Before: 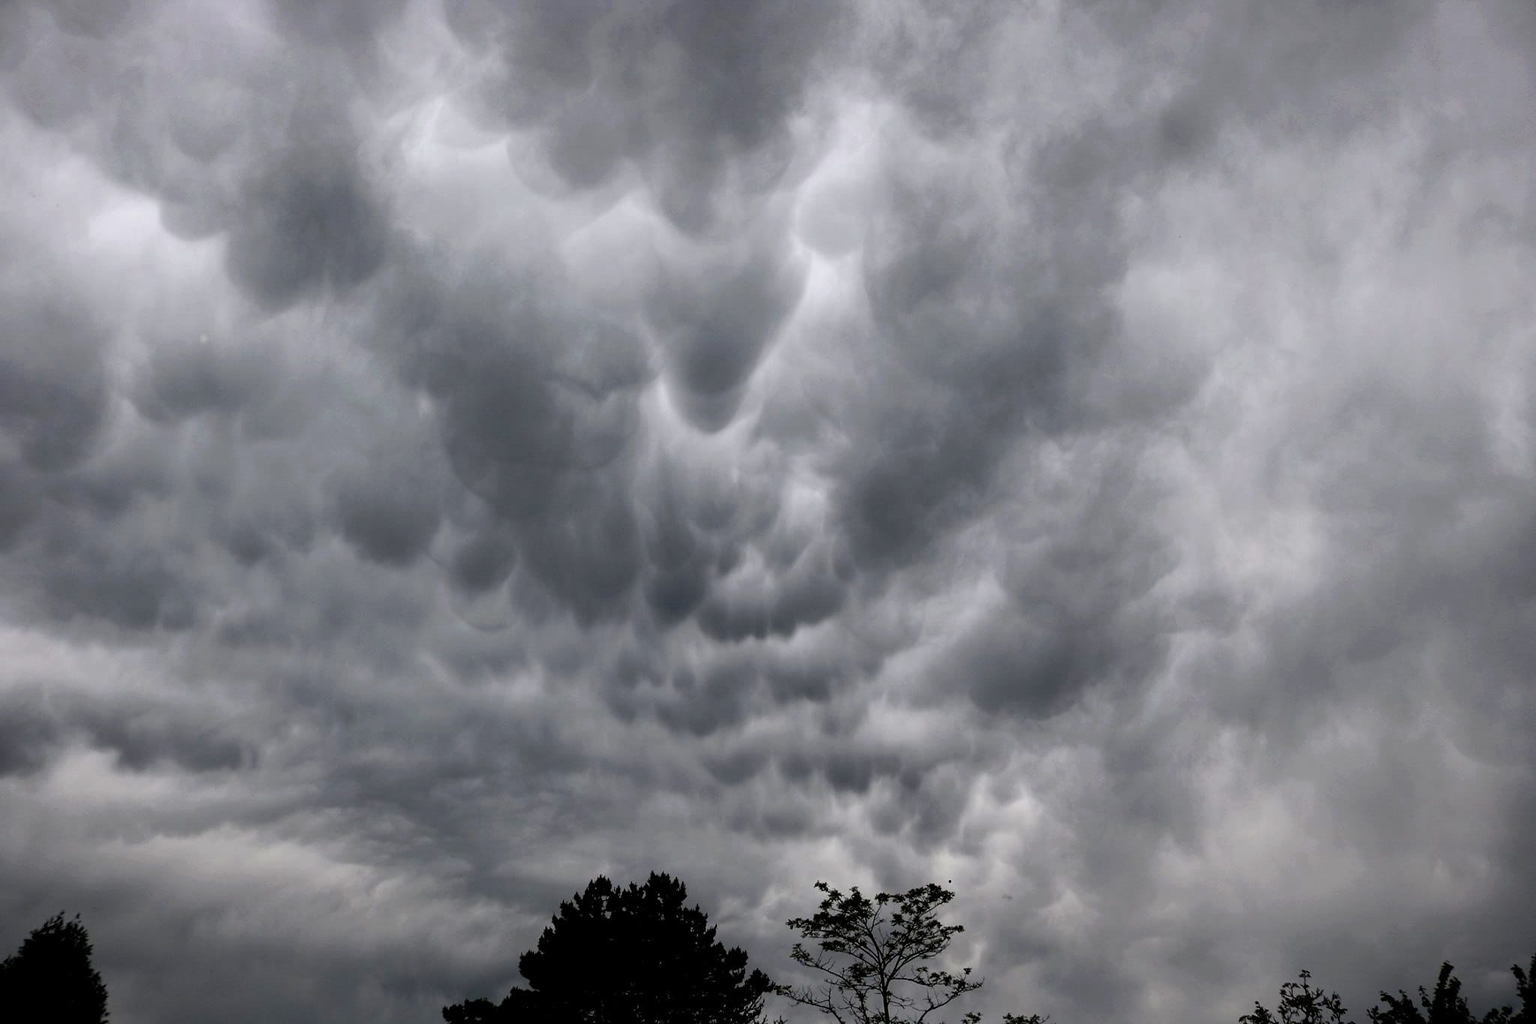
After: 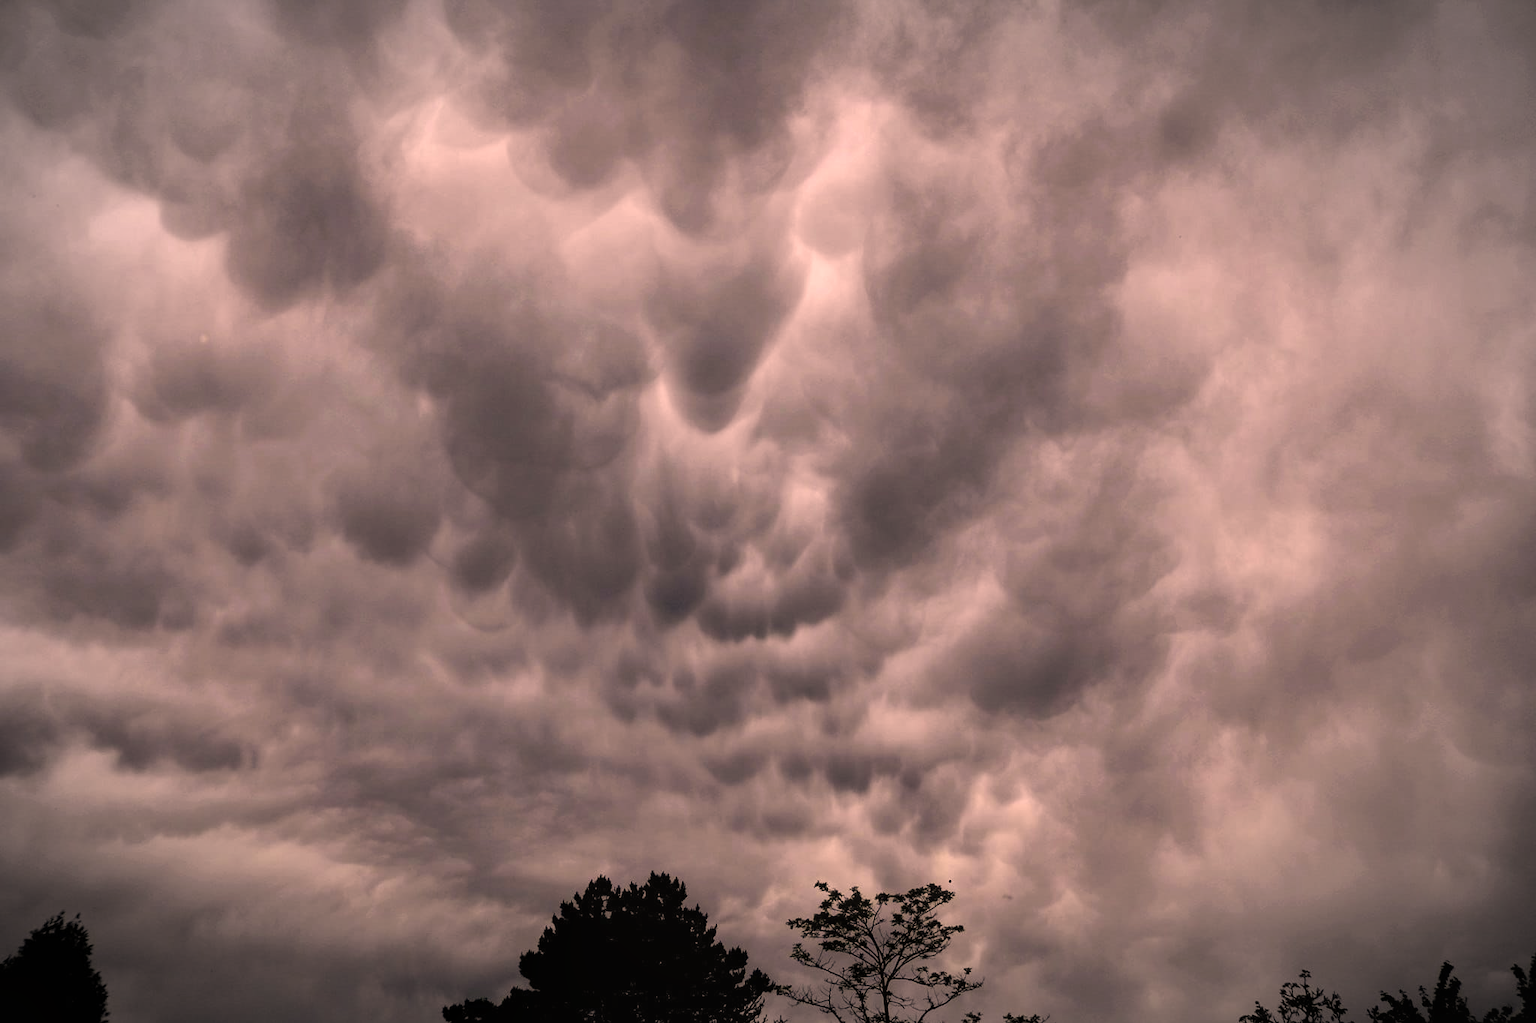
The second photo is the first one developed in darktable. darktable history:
shadows and highlights: shadows 12.58, white point adjustment 1.23, soften with gaussian
color correction: highlights a* 22.49, highlights b* 22.13
local contrast: detail 109%
vignetting: automatic ratio true, unbound false
